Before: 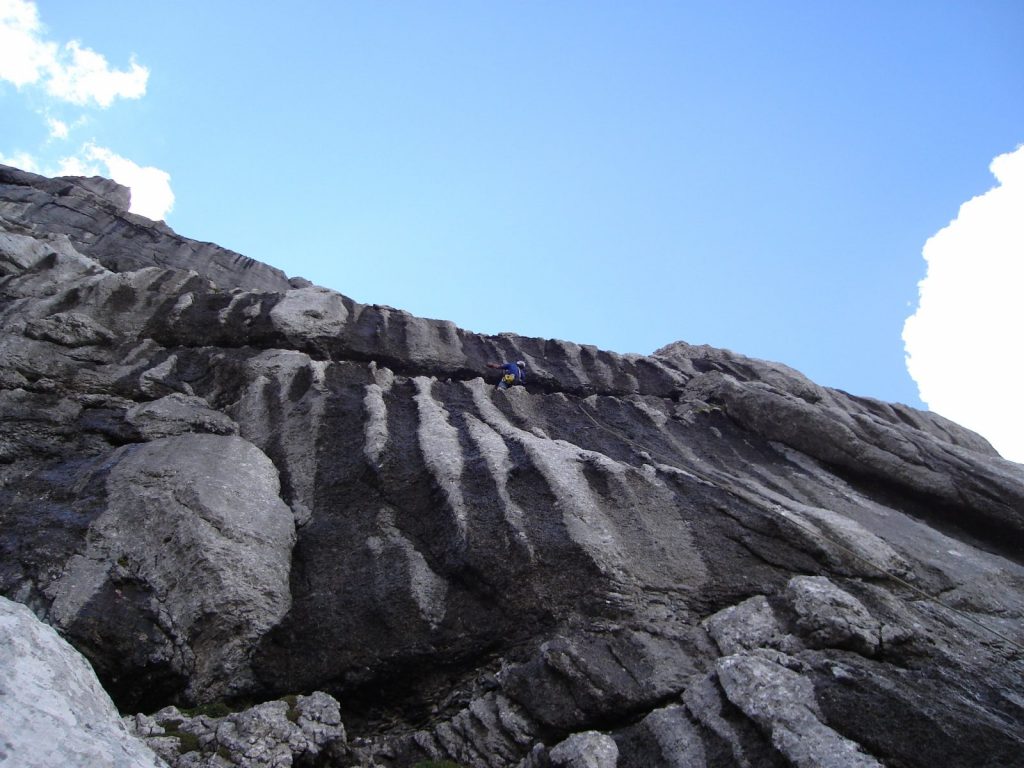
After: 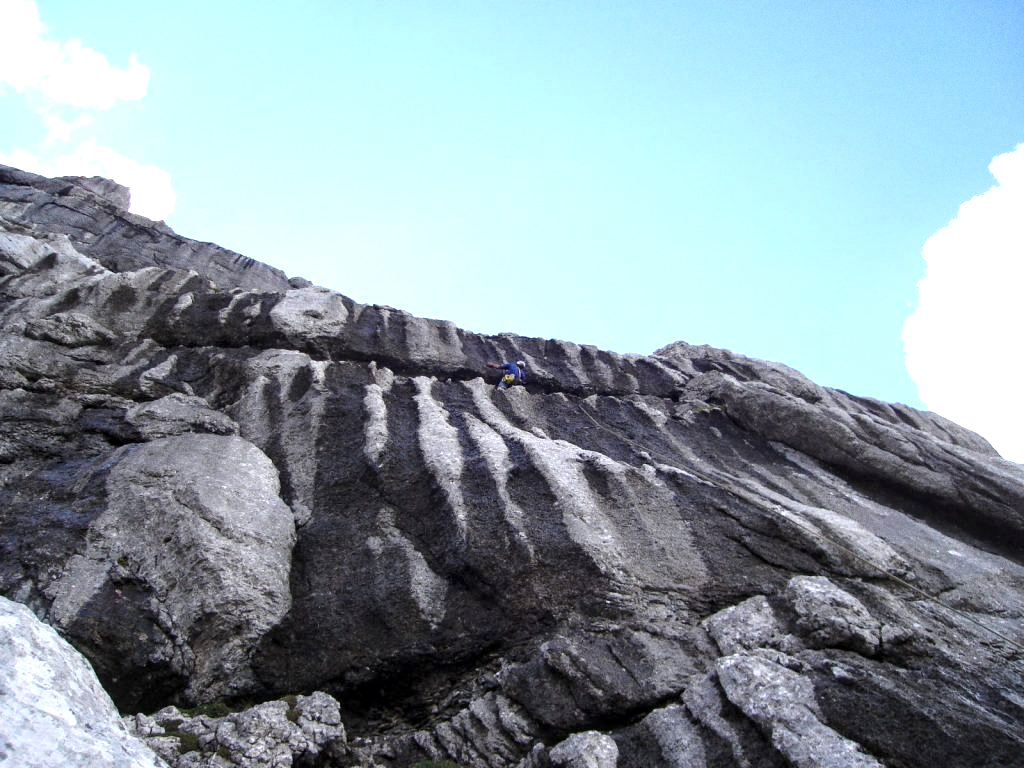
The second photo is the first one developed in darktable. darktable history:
exposure: black level correction 0, exposure 0.7 EV, compensate exposure bias true, compensate highlight preservation false
local contrast: highlights 83%, shadows 81%
grain: coarseness 0.09 ISO
